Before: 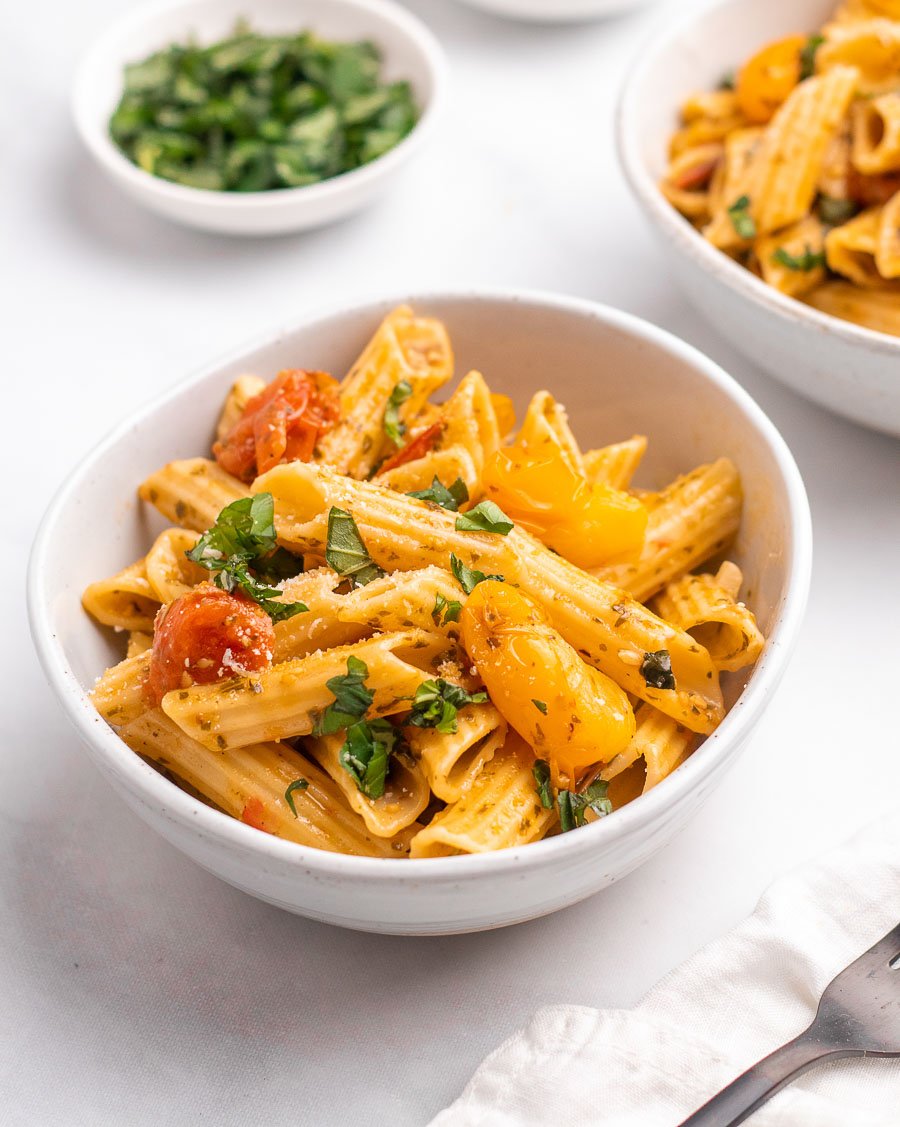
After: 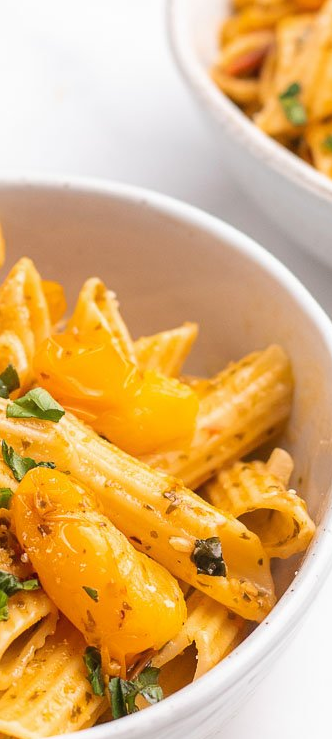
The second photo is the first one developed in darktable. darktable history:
crop and rotate: left 49.936%, top 10.094%, right 13.136%, bottom 24.256%
contrast equalizer: y [[0.5, 0.5, 0.472, 0.5, 0.5, 0.5], [0.5 ×6], [0.5 ×6], [0 ×6], [0 ×6]]
